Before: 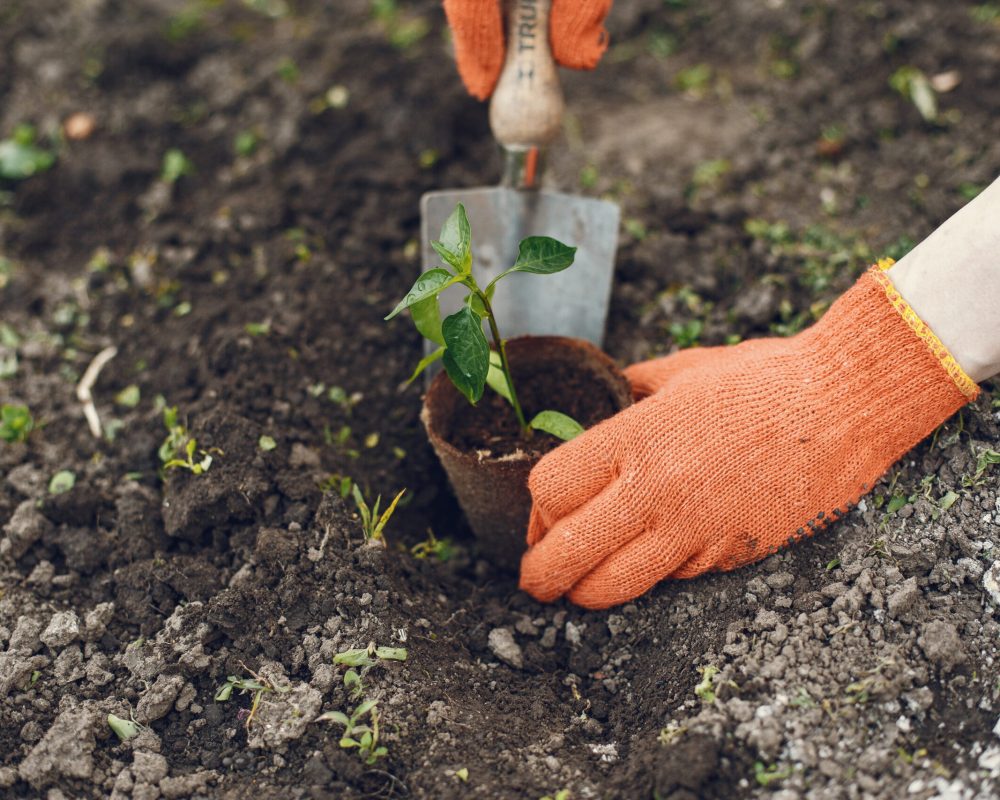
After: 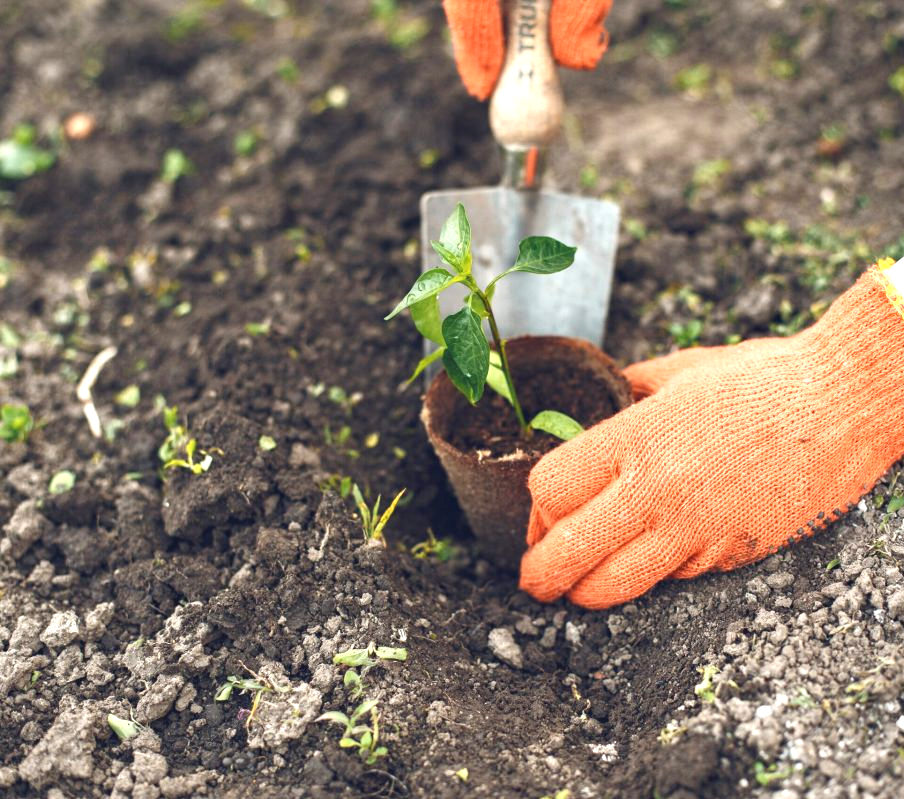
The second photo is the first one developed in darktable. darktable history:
exposure: black level correction 0, exposure 1 EV, compensate exposure bias true, compensate highlight preservation false
crop: right 9.509%, bottom 0.031%
